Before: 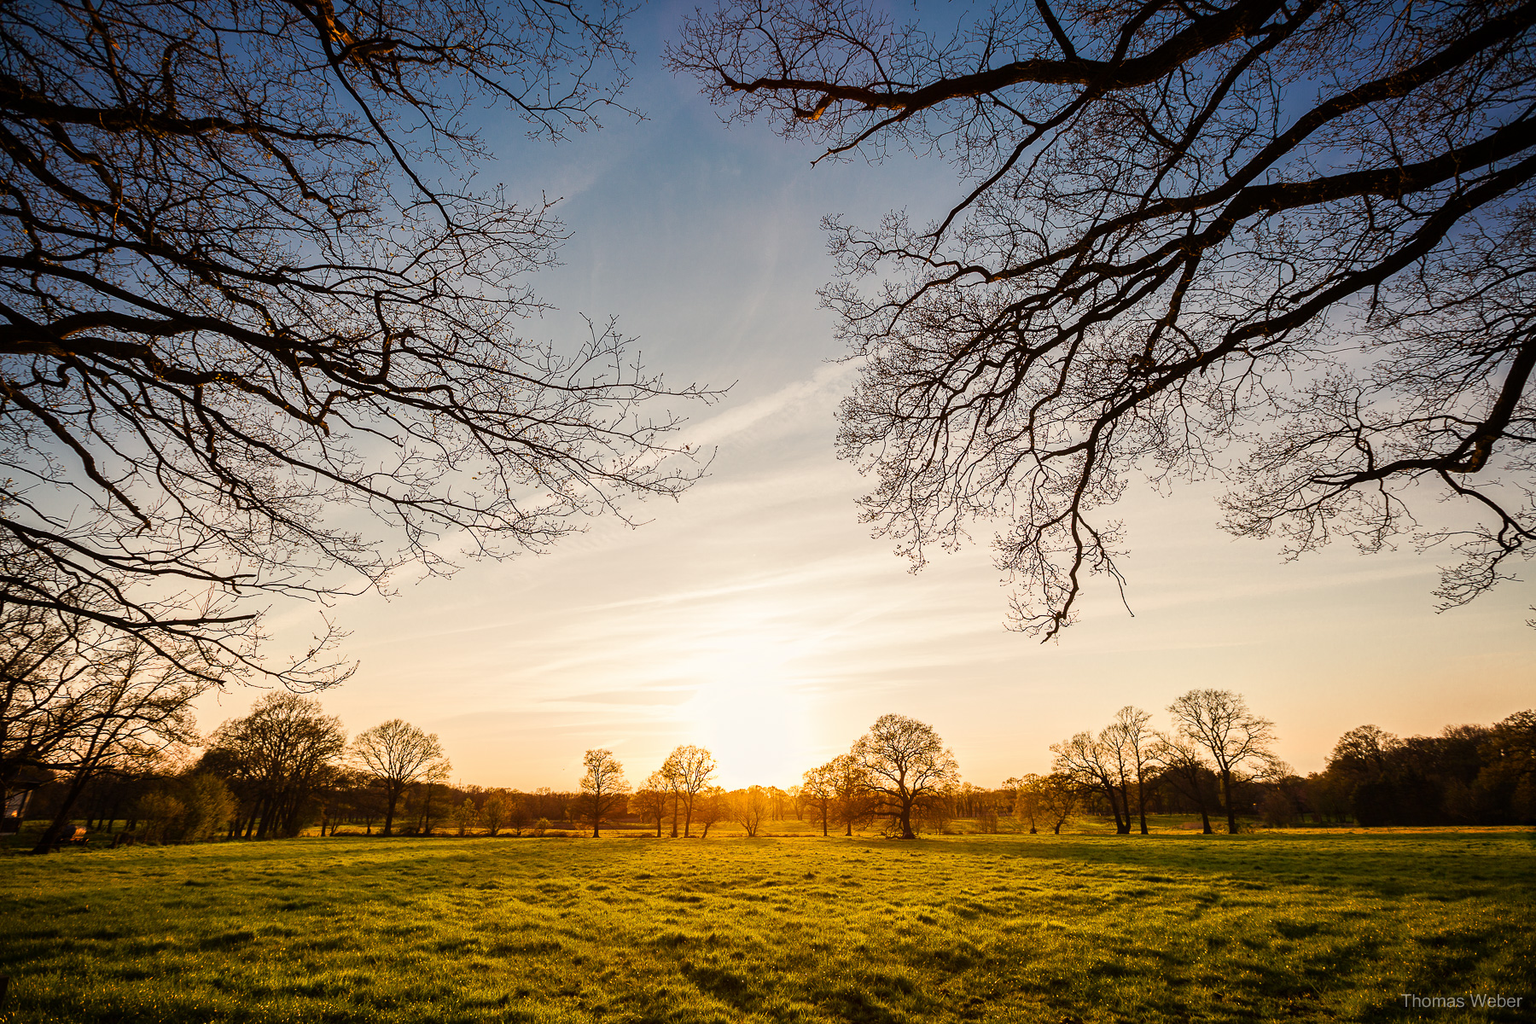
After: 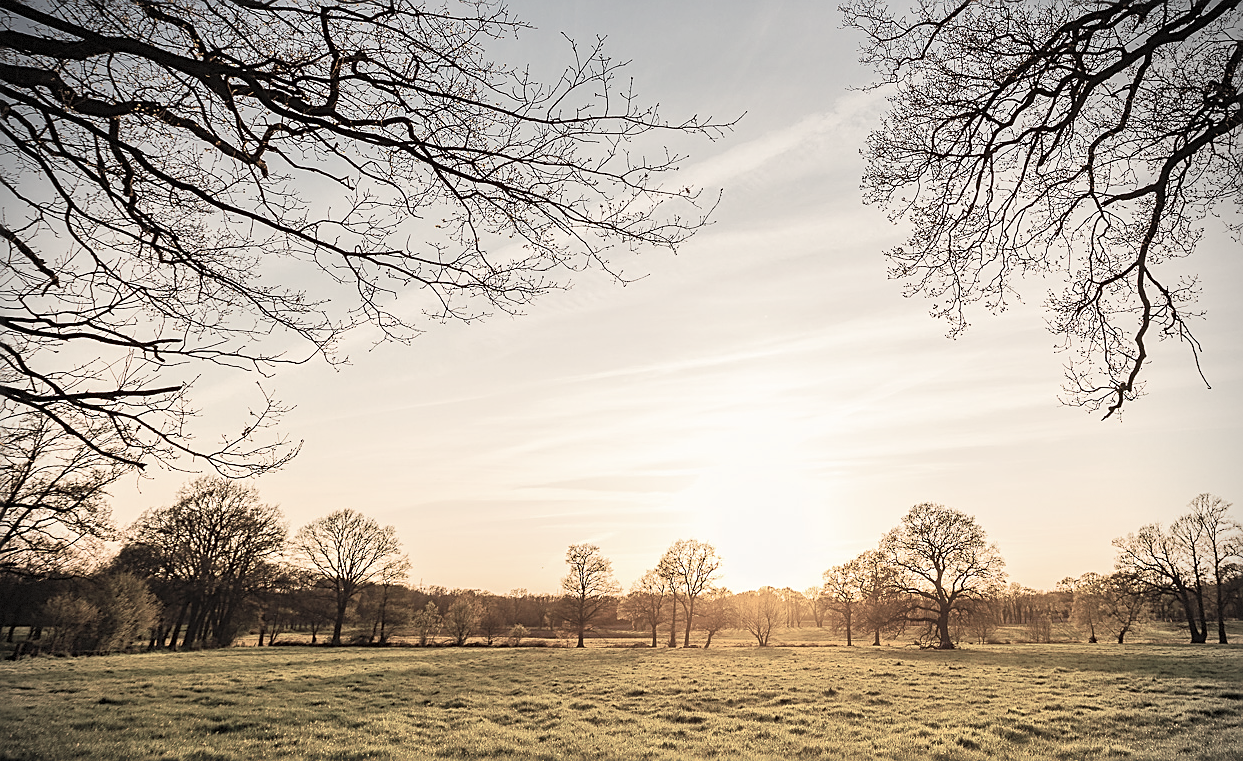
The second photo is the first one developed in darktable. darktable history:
contrast brightness saturation: brightness 0.19, saturation -0.514
vignetting: center (-0.034, 0.148), dithering 8-bit output, unbound false
sharpen: on, module defaults
crop: left 6.564%, top 27.835%, right 24.374%, bottom 8.681%
tone equalizer: on, module defaults
